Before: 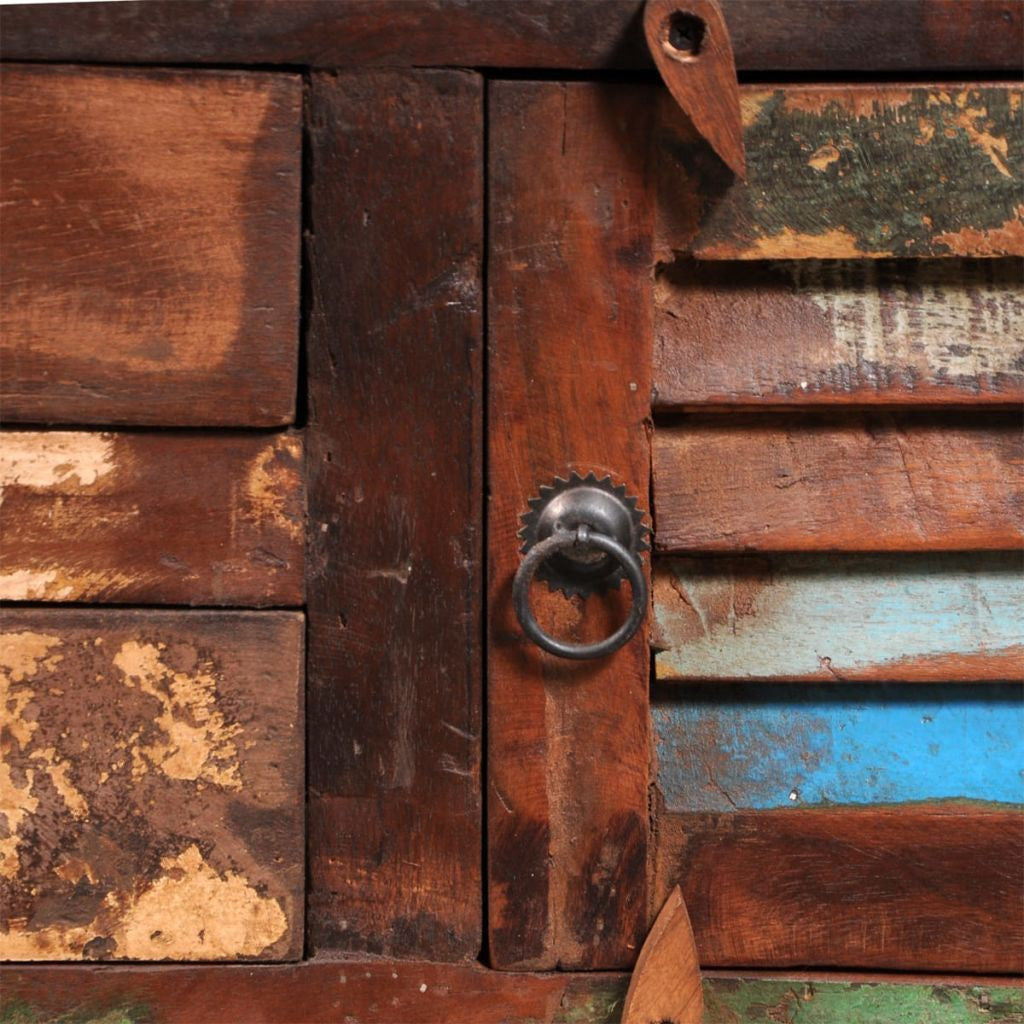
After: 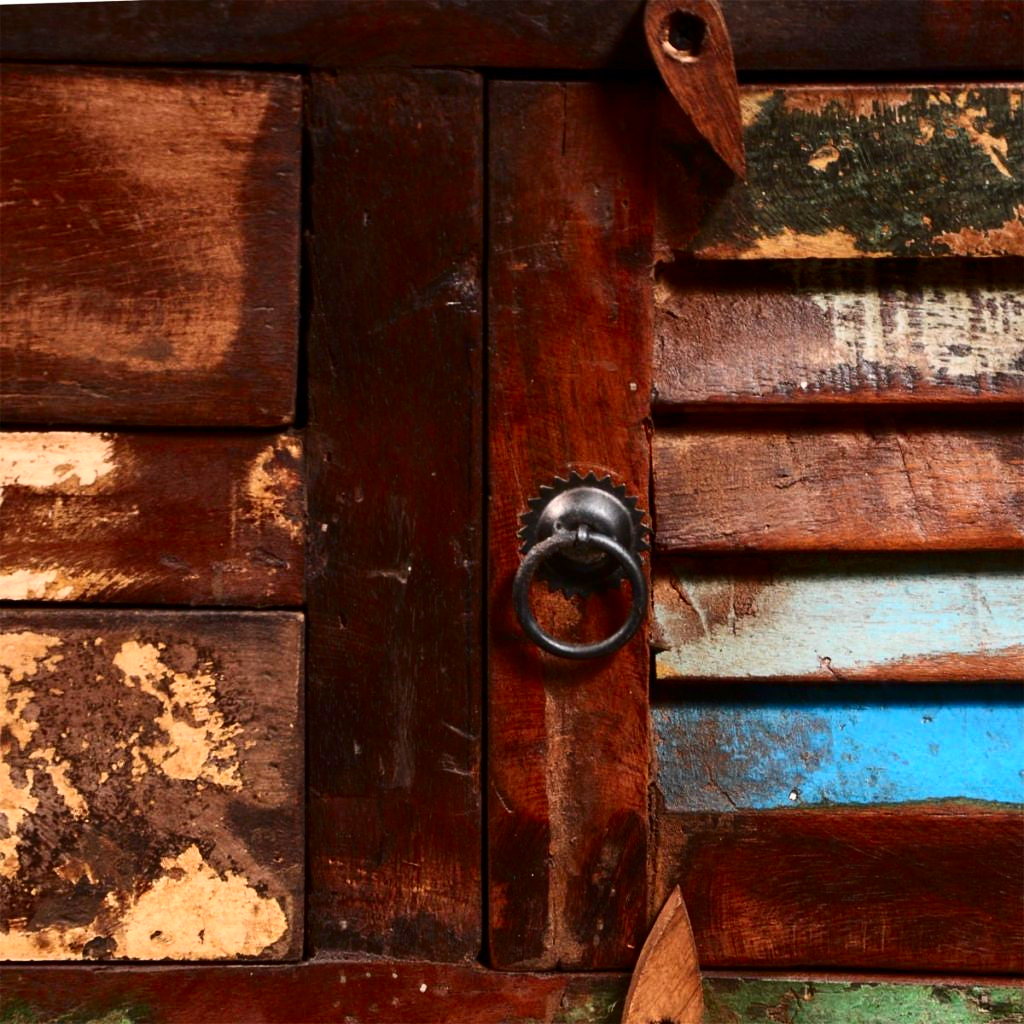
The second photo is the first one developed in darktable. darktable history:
contrast brightness saturation: contrast 0.307, brightness -0.067, saturation 0.169
